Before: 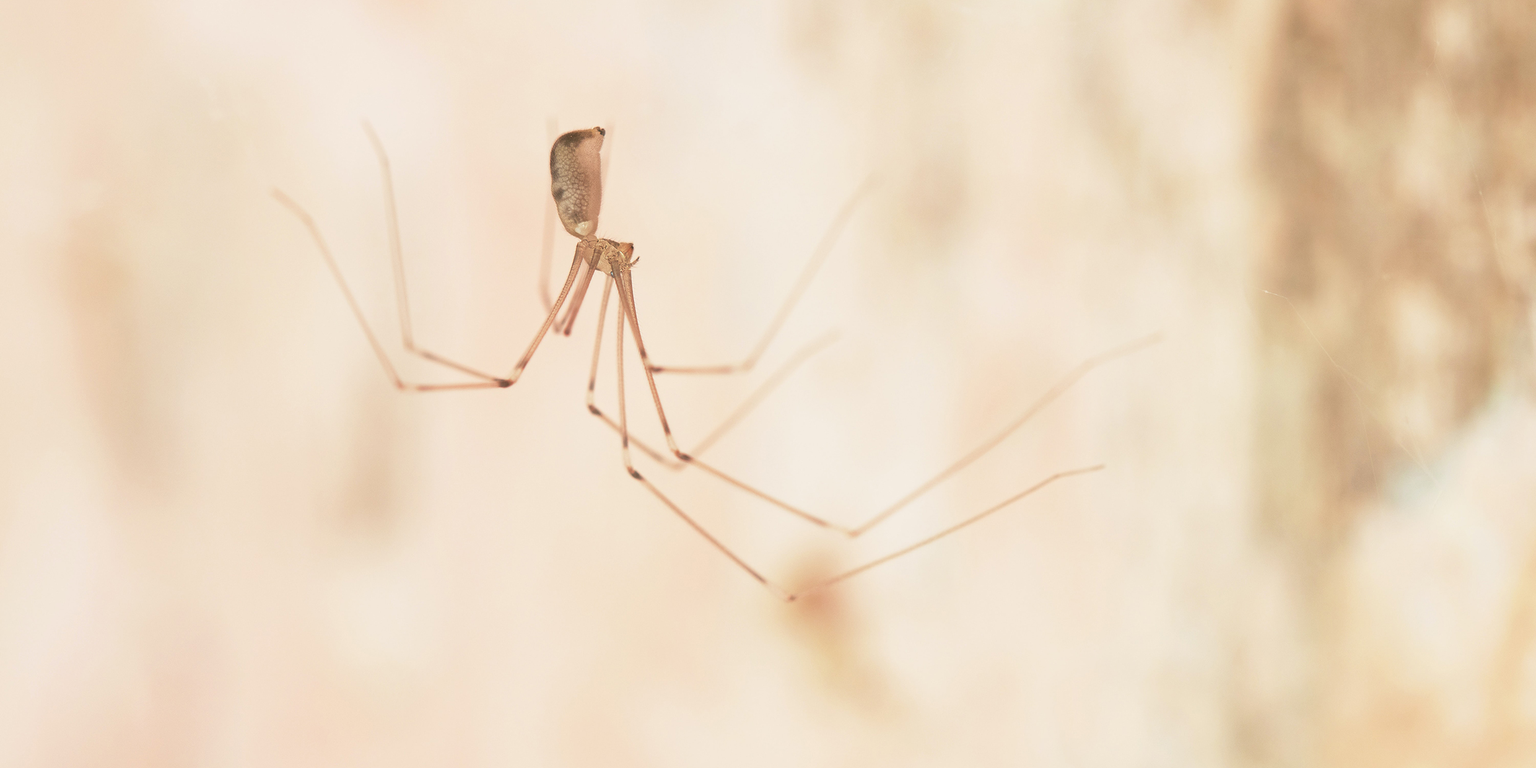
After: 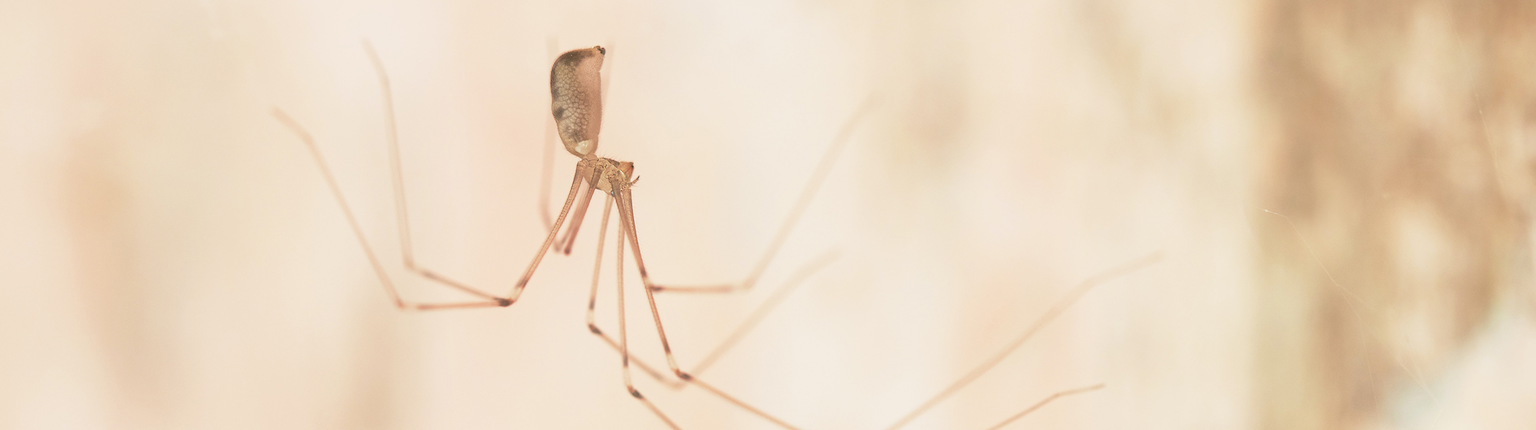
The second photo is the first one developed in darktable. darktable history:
crop and rotate: top 10.605%, bottom 33.274%
contrast equalizer: octaves 7, y [[0.6 ×6], [0.55 ×6], [0 ×6], [0 ×6], [0 ×6]], mix -0.2
